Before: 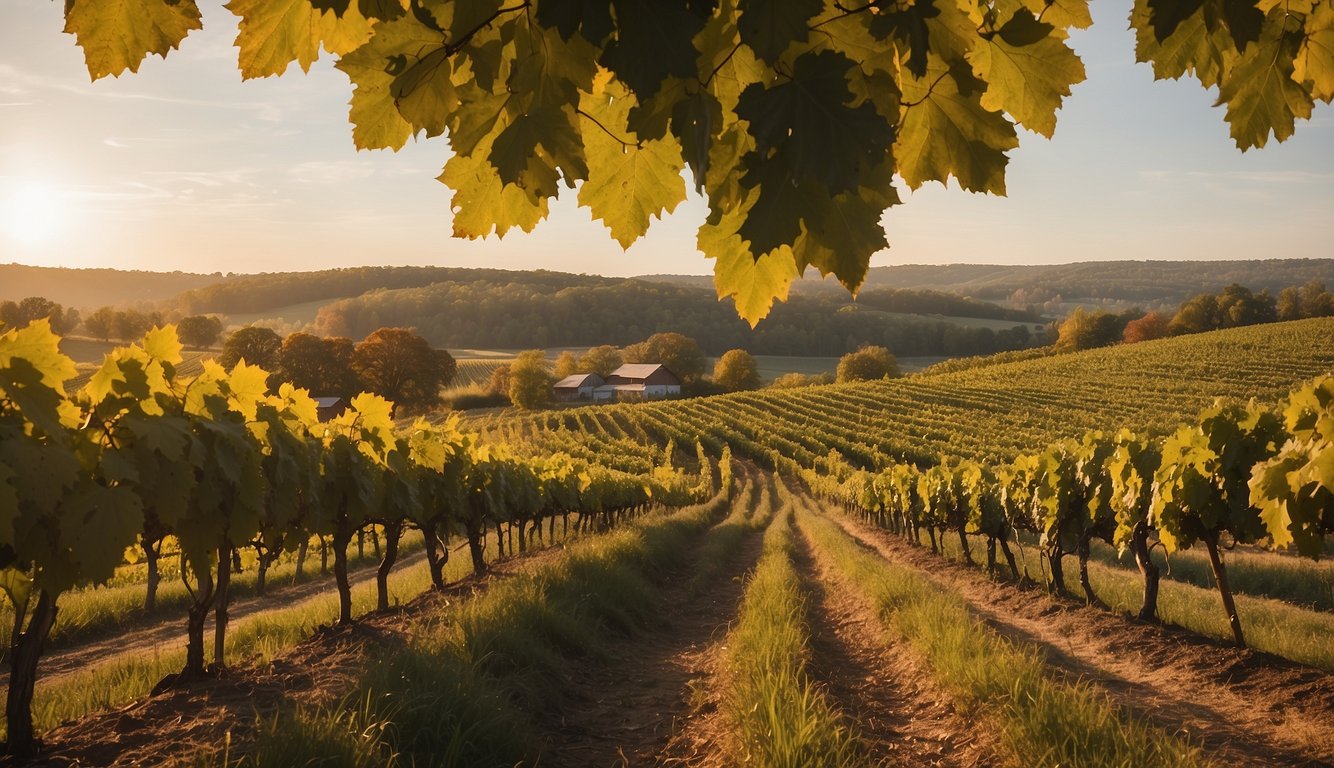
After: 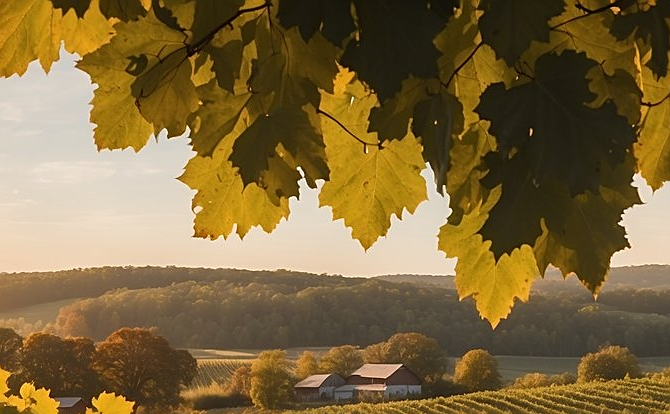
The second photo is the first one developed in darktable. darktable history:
crop: left 19.488%, right 30.218%, bottom 46.001%
sharpen: on, module defaults
